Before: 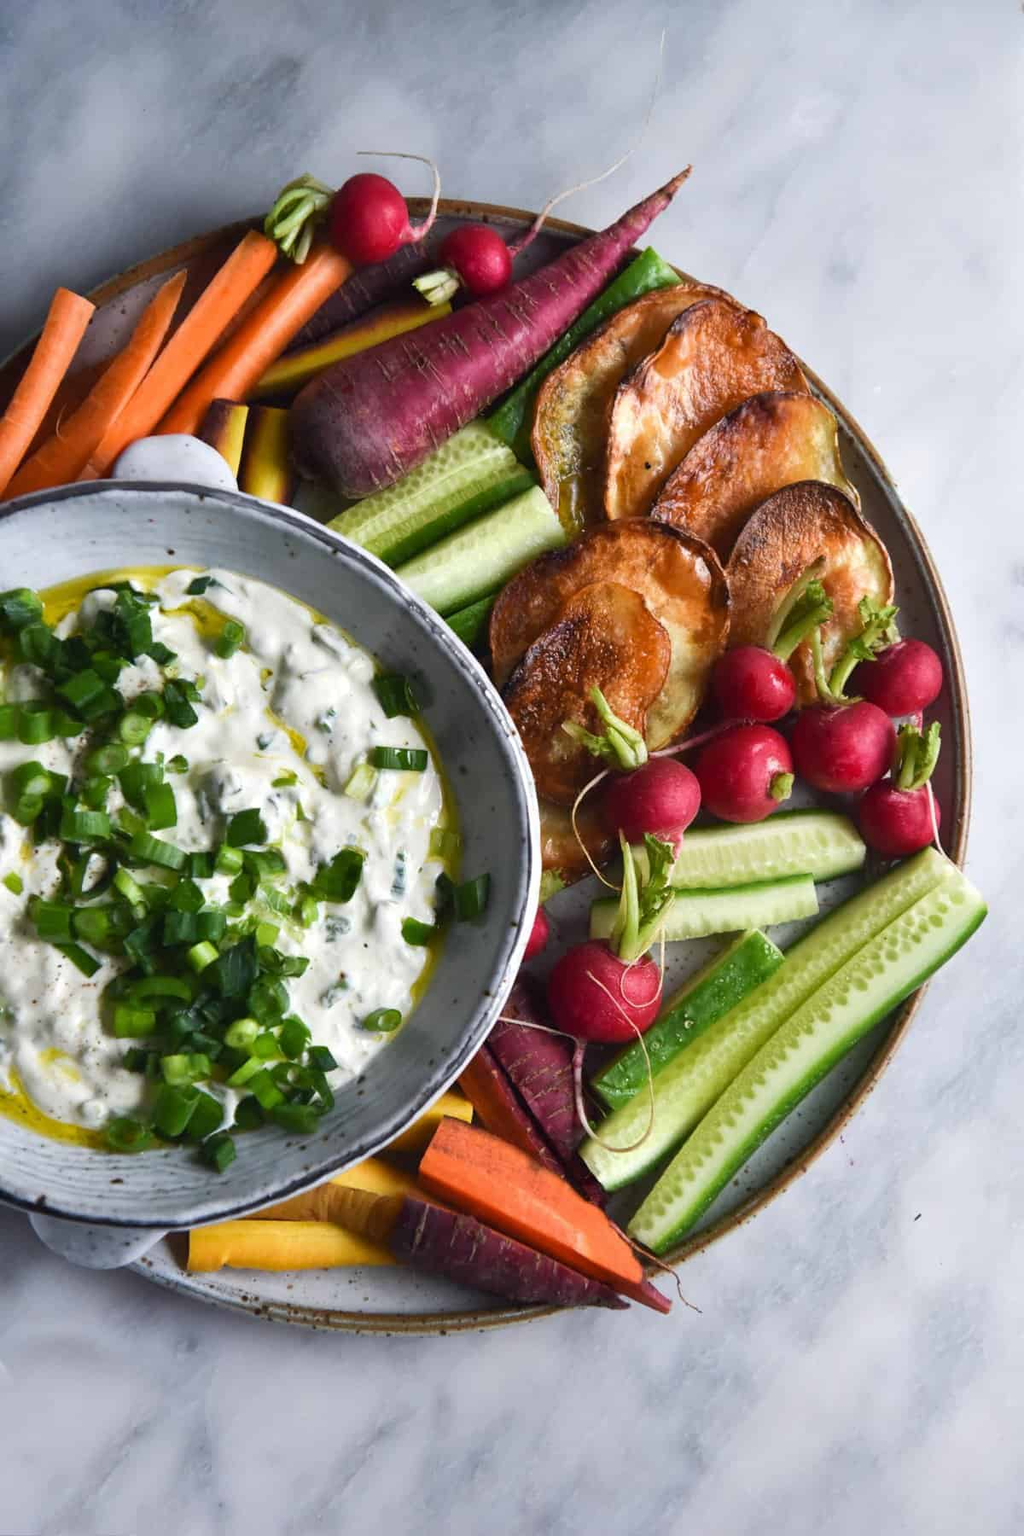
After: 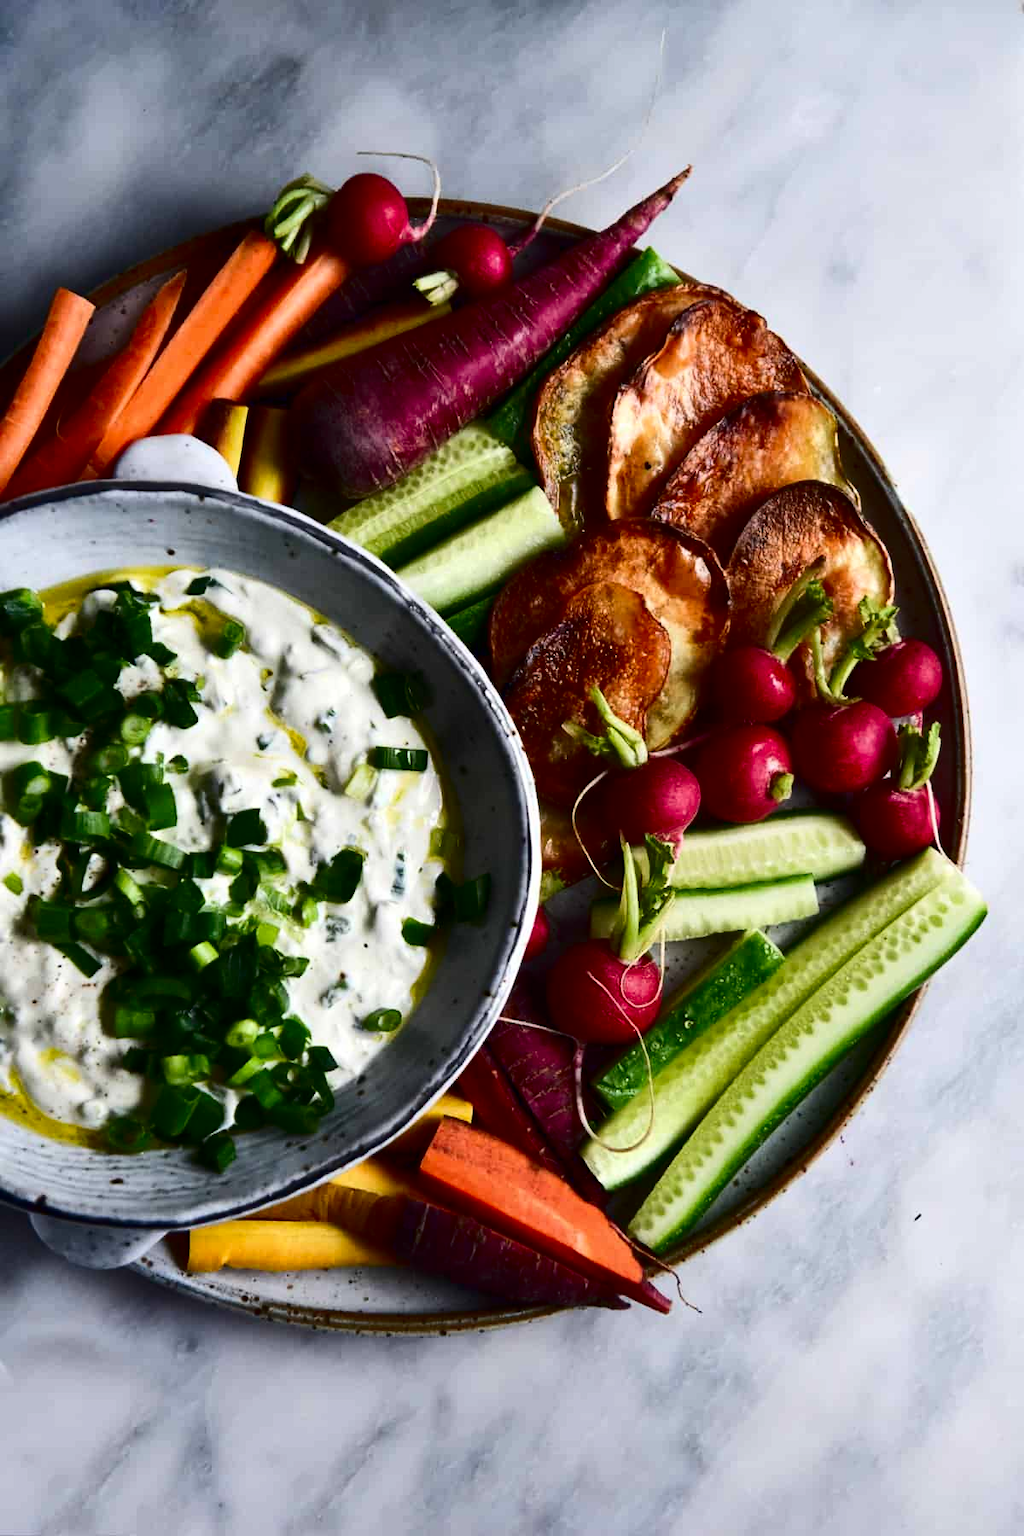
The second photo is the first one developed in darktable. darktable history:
contrast brightness saturation: contrast 0.241, brightness -0.233, saturation 0.136
